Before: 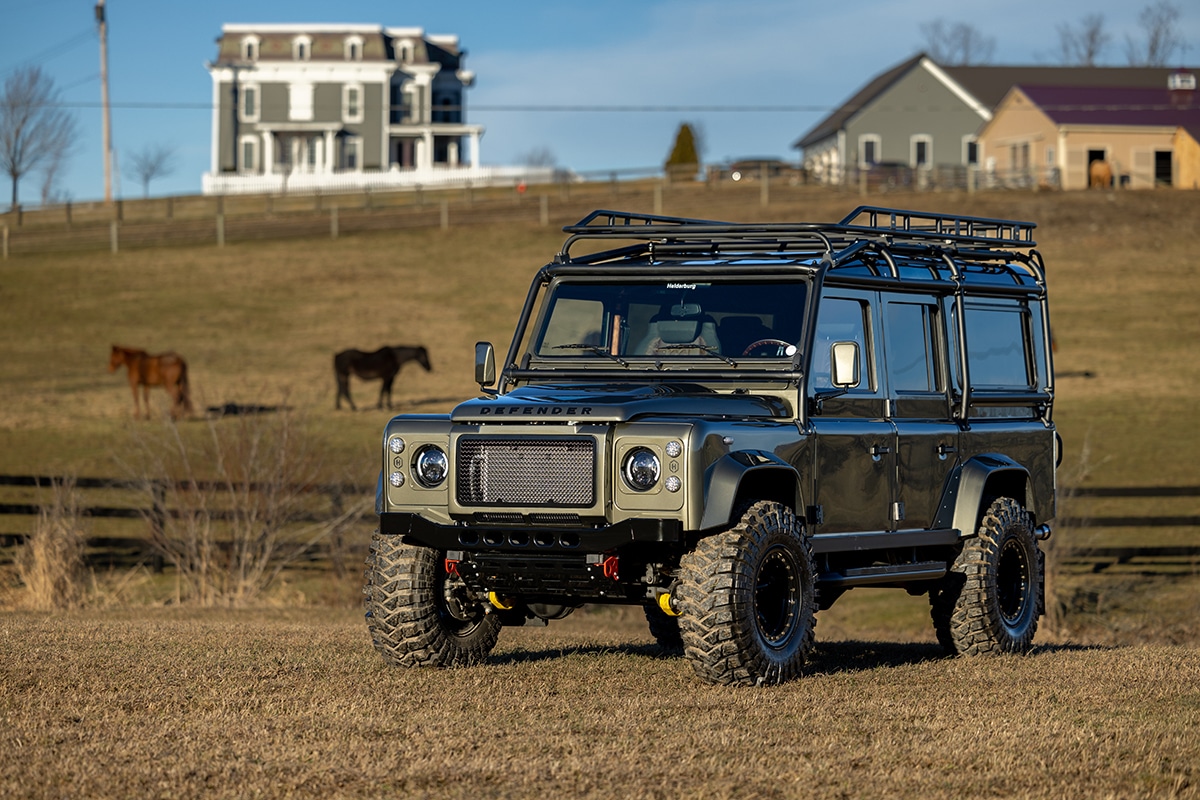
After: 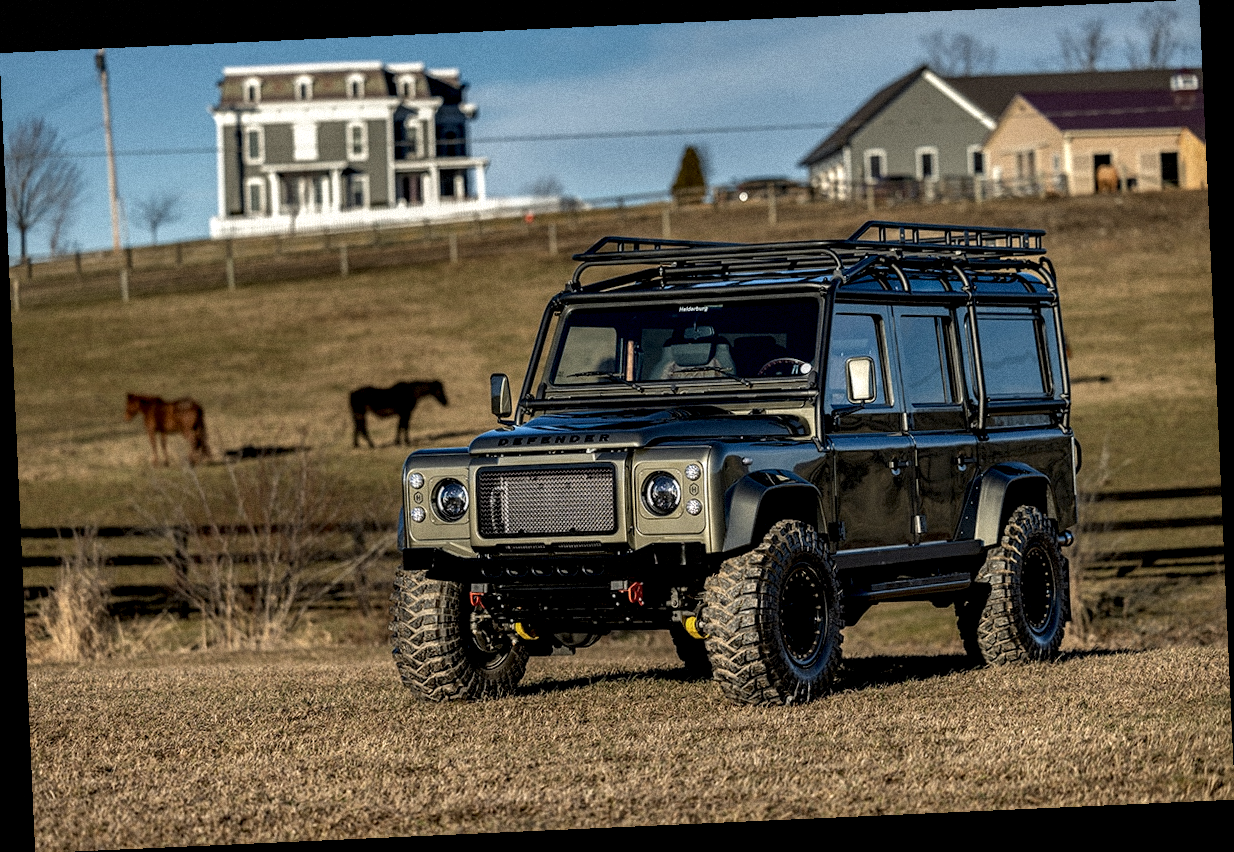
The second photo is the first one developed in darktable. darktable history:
rotate and perspective: rotation -2.56°, automatic cropping off
color zones: curves: ch0 [(0, 0.465) (0.092, 0.596) (0.289, 0.464) (0.429, 0.453) (0.571, 0.464) (0.714, 0.455) (0.857, 0.462) (1, 0.465)]
grain: mid-tones bias 0%
exposure: exposure -0.462 EV, compensate highlight preservation false
local contrast: highlights 65%, shadows 54%, detail 169%, midtone range 0.514
